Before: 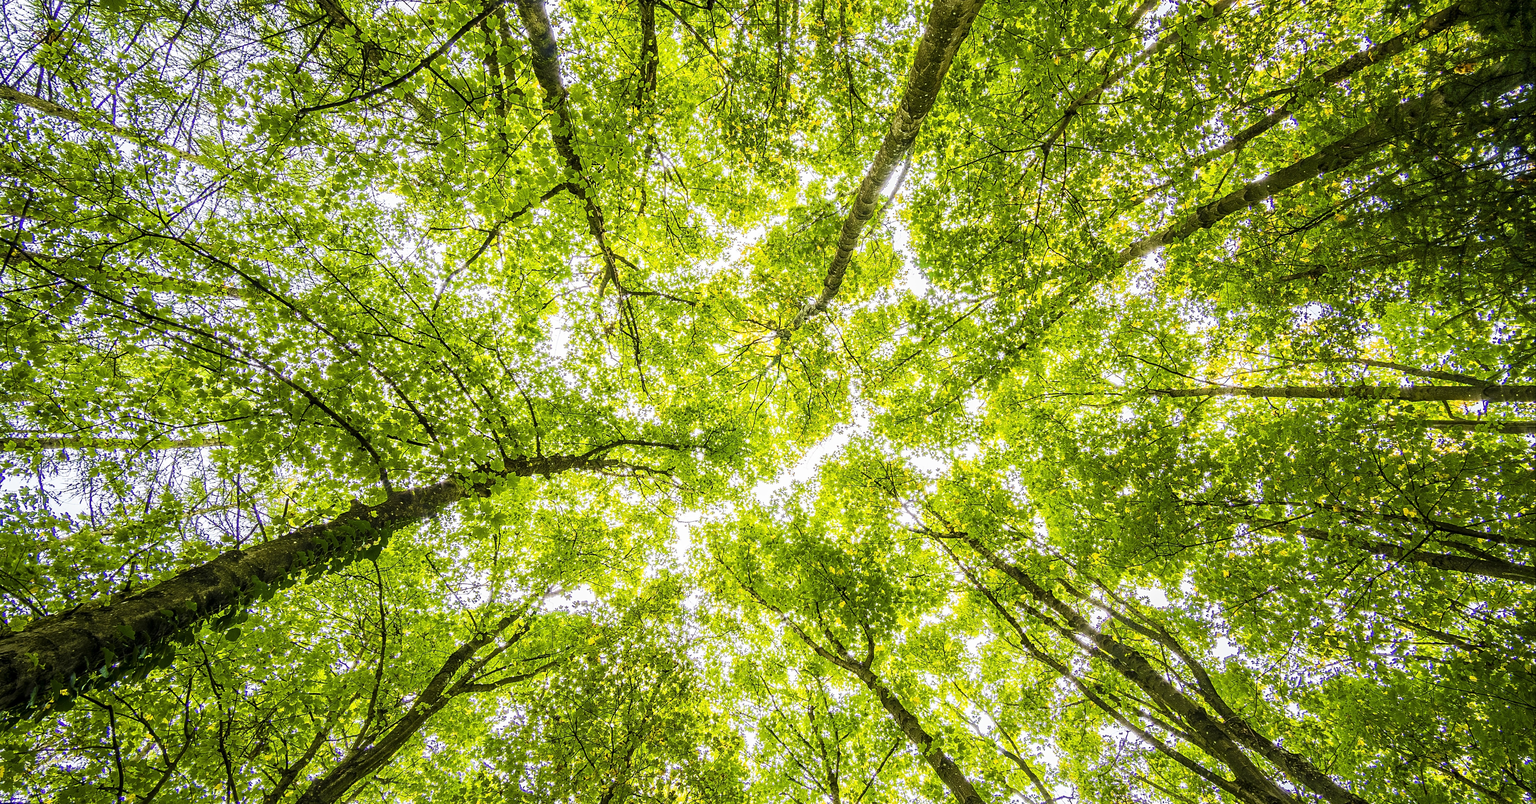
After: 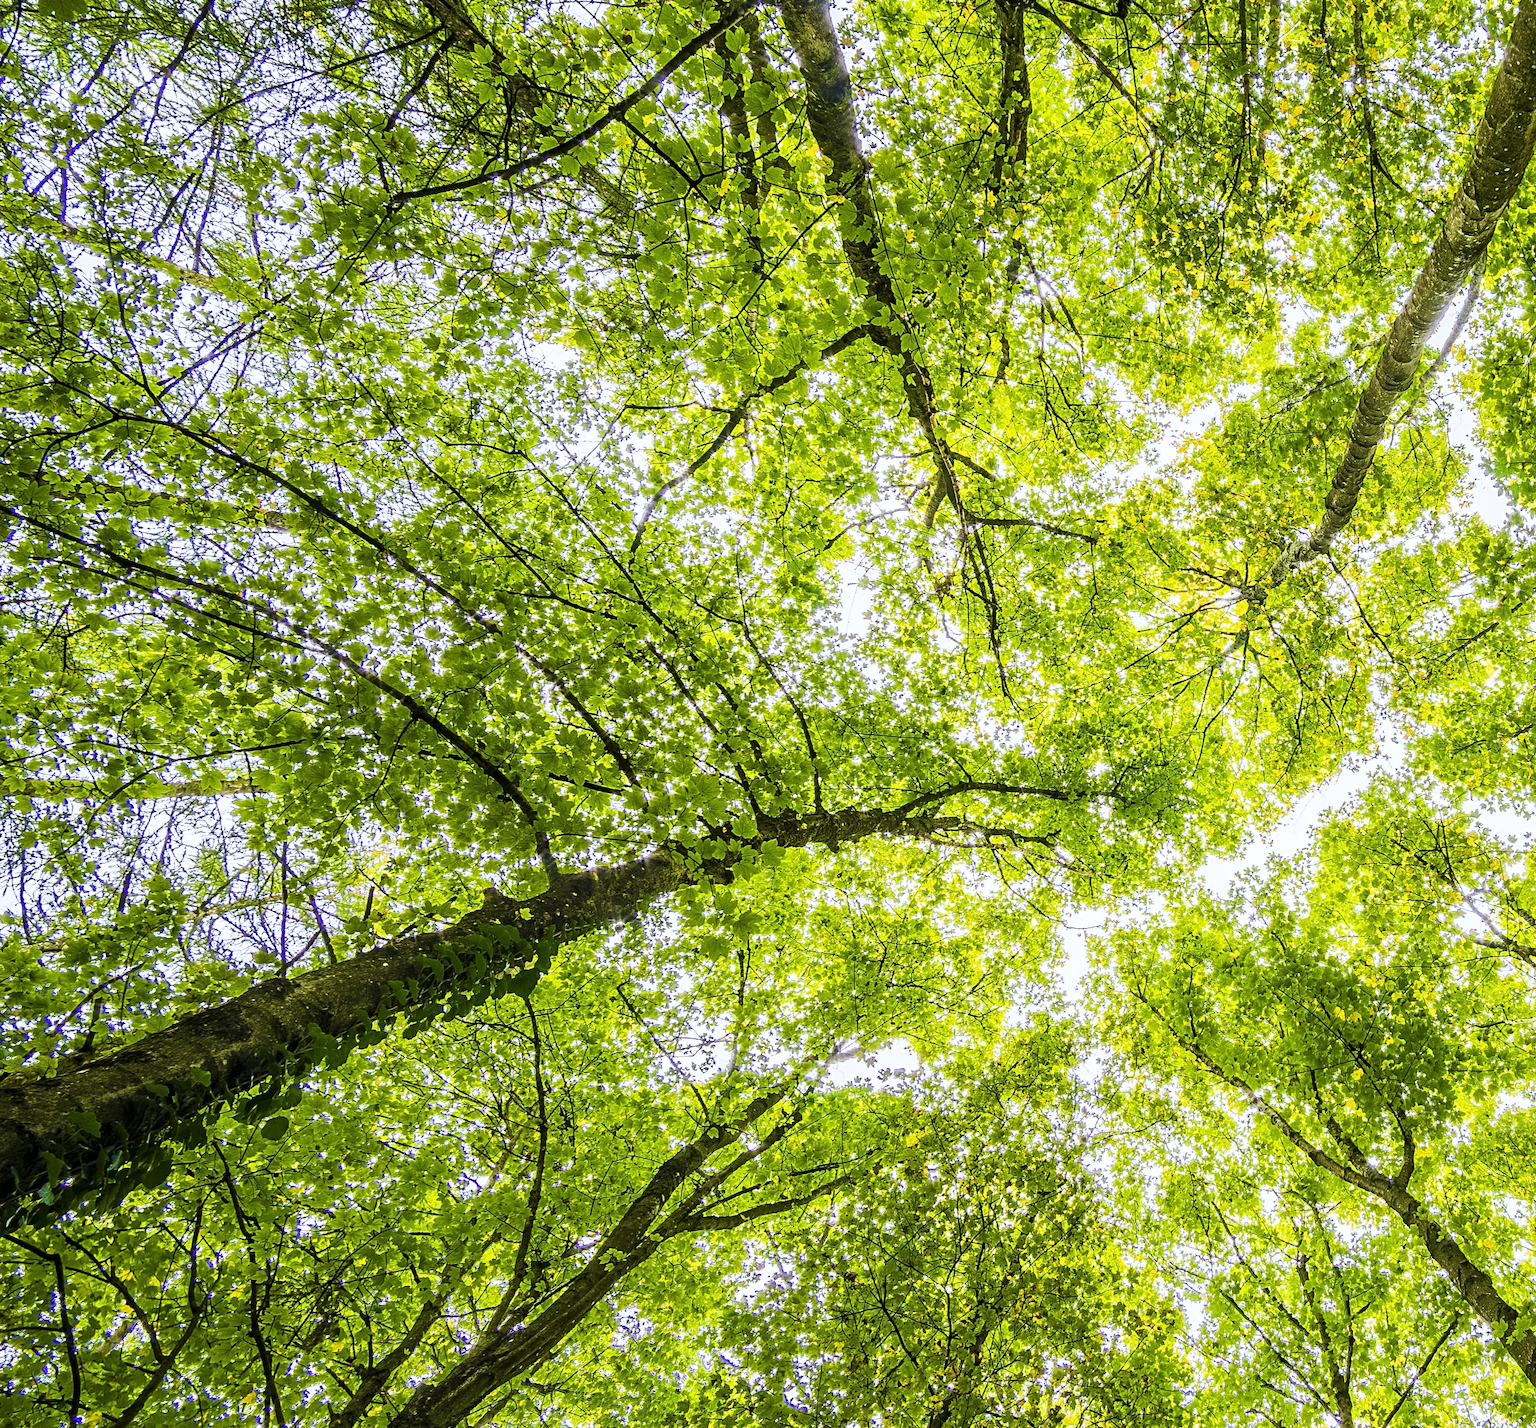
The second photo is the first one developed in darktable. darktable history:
crop: left 5.114%, right 38.589%
white balance: red 0.984, blue 1.059
